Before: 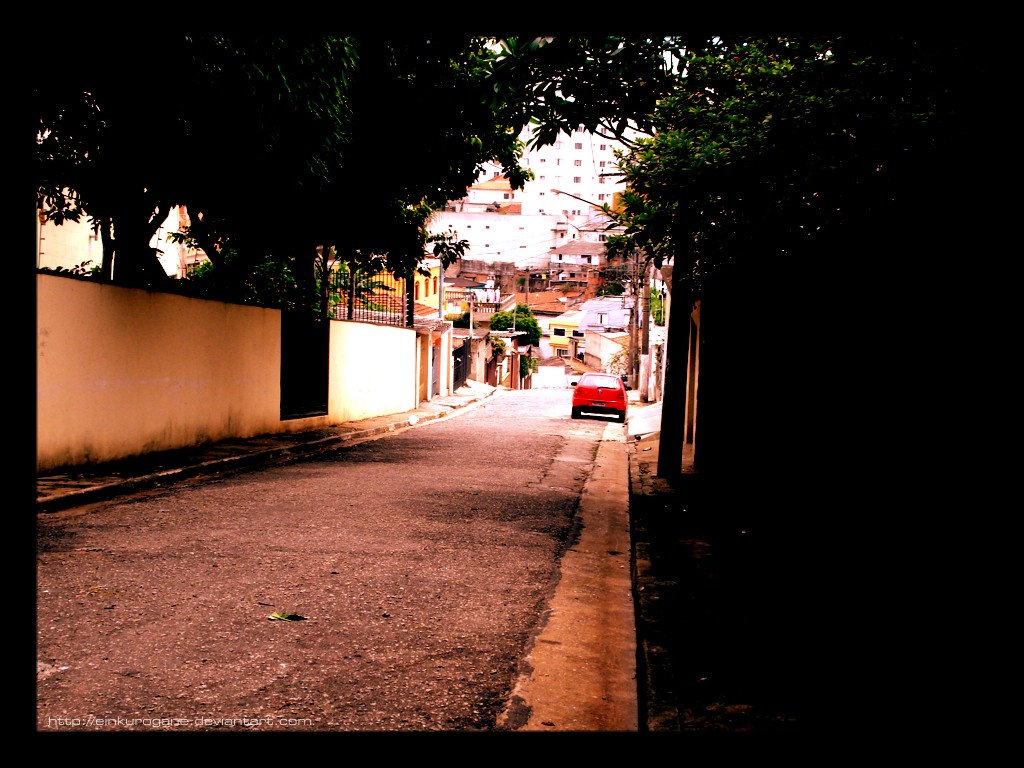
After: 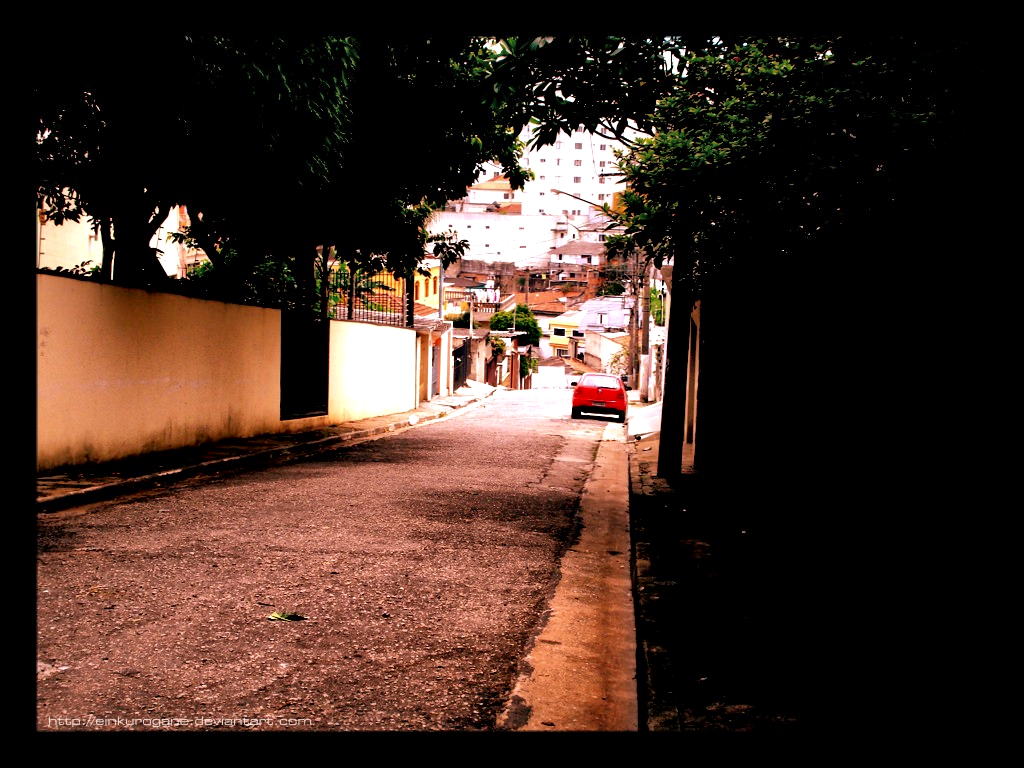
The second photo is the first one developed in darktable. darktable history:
local contrast: mode bilateral grid, contrast 20, coarseness 50, detail 178%, midtone range 0.2
